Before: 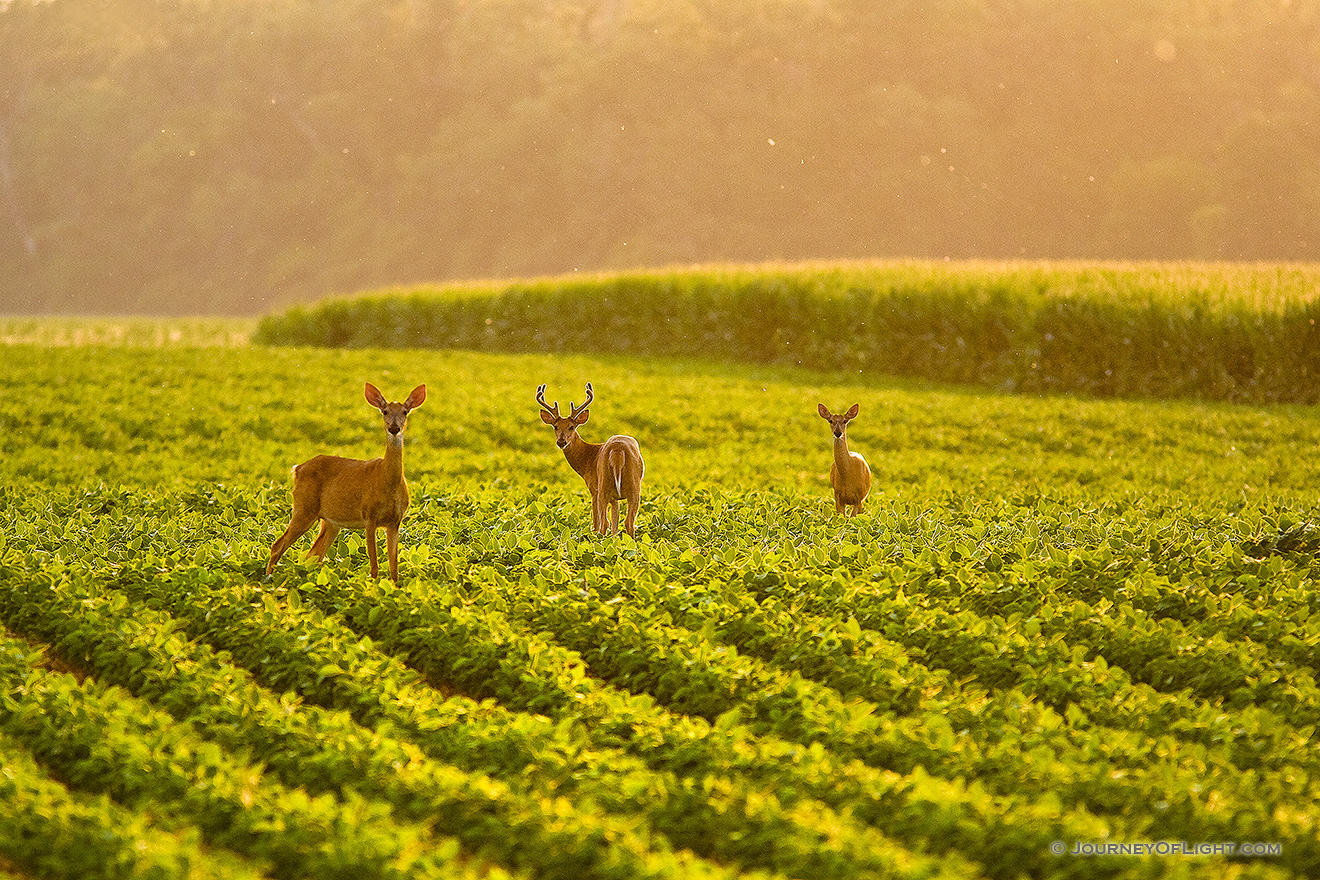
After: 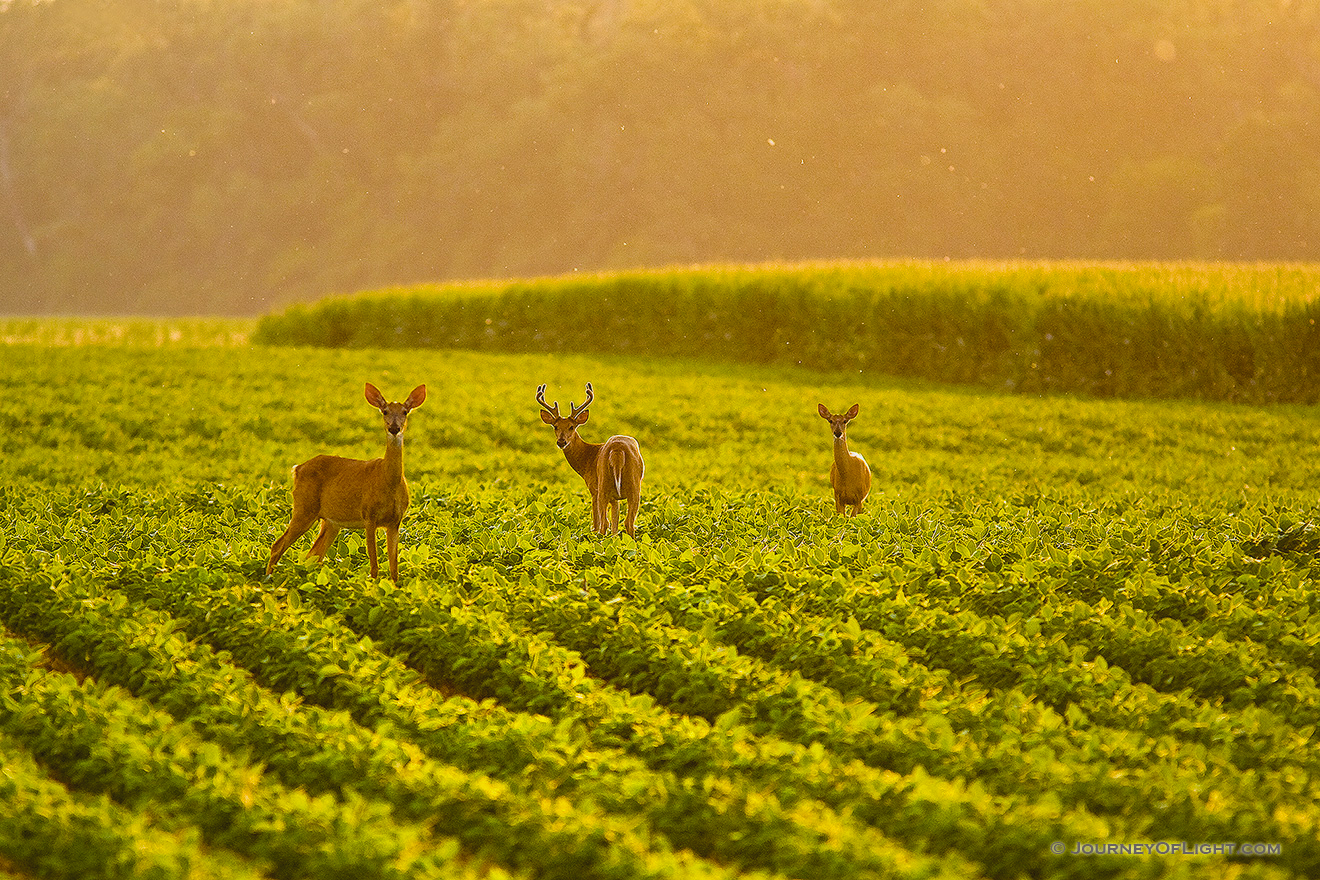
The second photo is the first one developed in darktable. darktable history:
contrast brightness saturation: contrast -0.087, brightness -0.031, saturation -0.108
color balance rgb: white fulcrum 0.091 EV, perceptual saturation grading › global saturation 0.589%, global vibrance 42.996%
